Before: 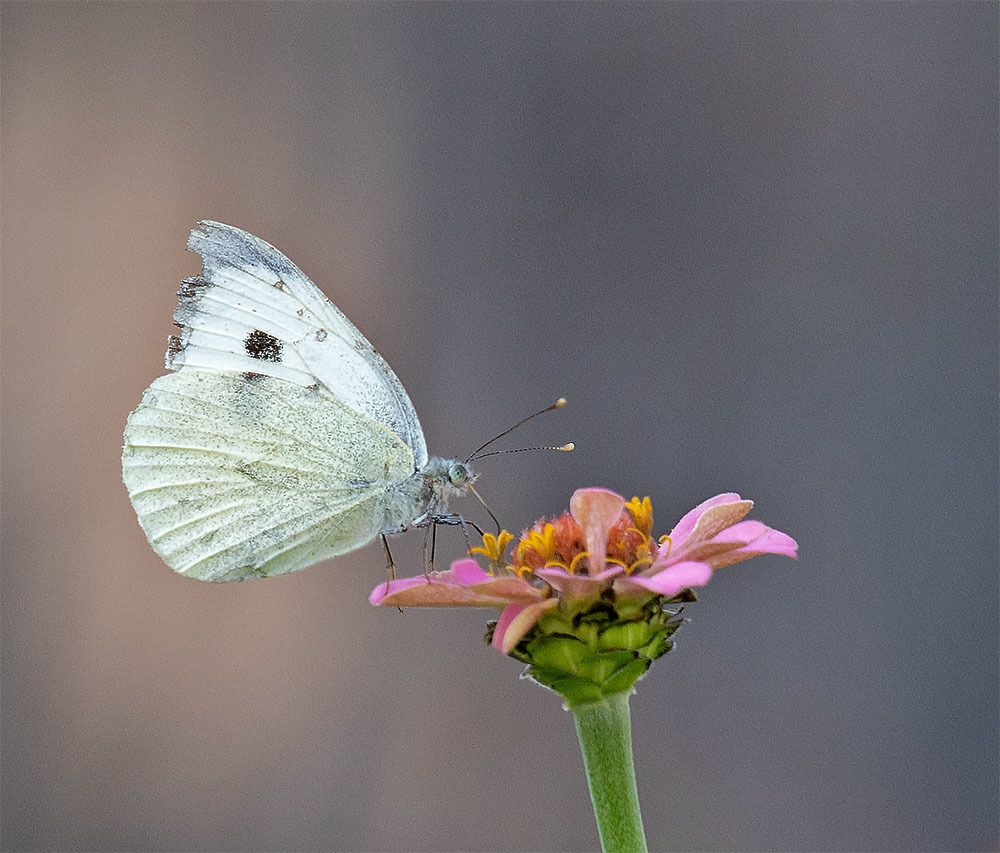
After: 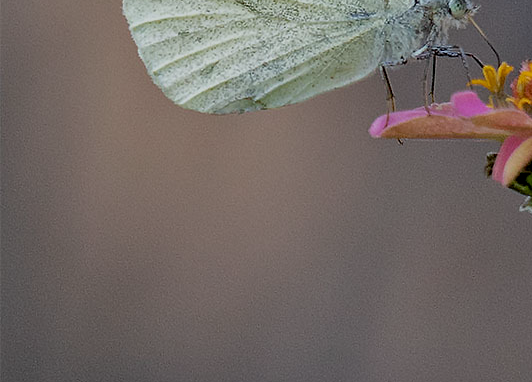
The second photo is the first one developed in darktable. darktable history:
exposure: black level correction 0.009, exposure -0.626 EV, compensate highlight preservation false
crop and rotate: top 55.004%, right 46.729%, bottom 0.168%
shadows and highlights: soften with gaussian
